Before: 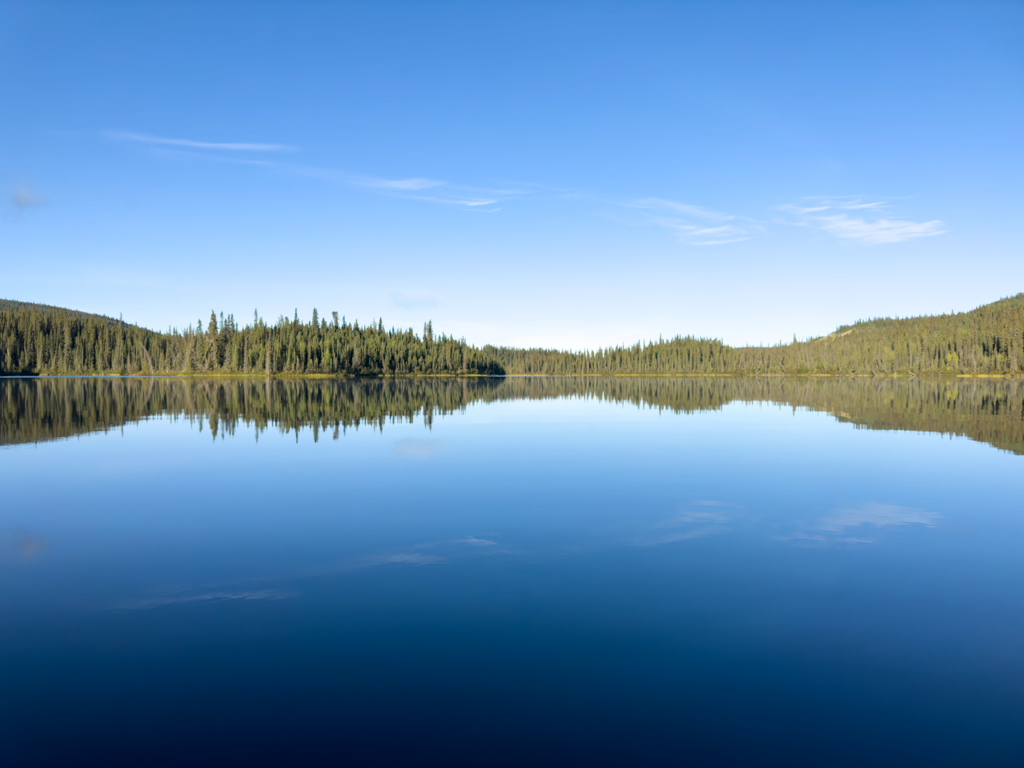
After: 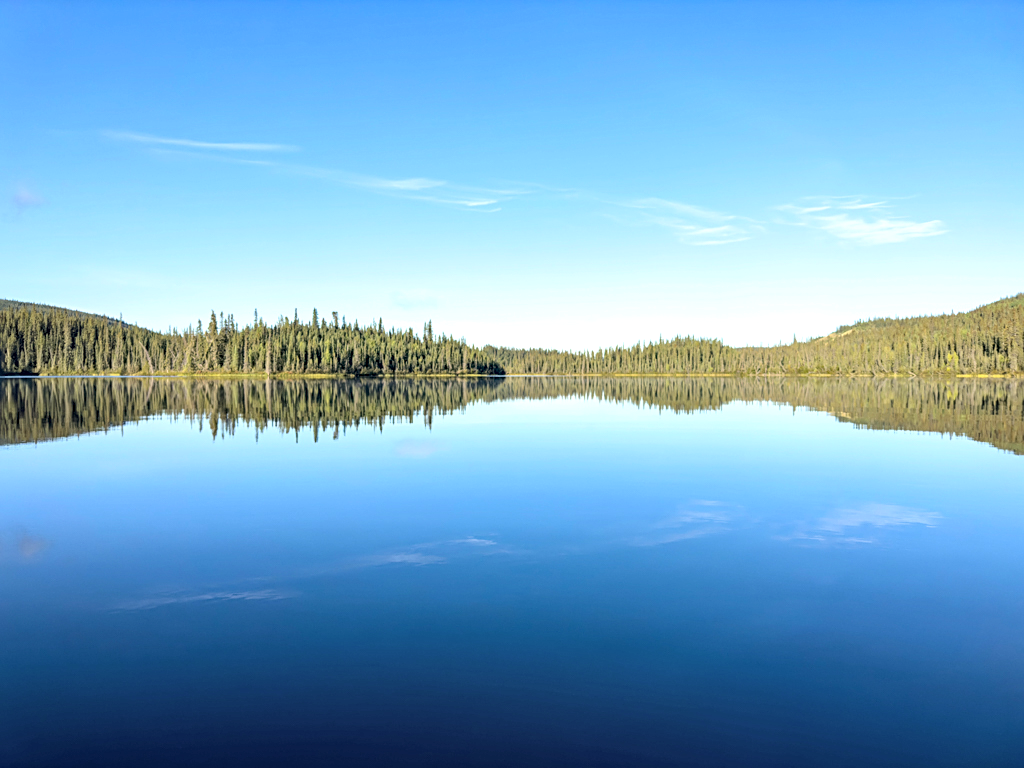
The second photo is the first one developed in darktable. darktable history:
exposure: exposure 0.152 EV, compensate exposure bias true, compensate highlight preservation false
sharpen: on, module defaults
local contrast: detail 130%
contrast brightness saturation: contrast 0.142, brightness 0.211
haze removal: compatibility mode true, adaptive false
color correction: highlights b* 0.002, saturation 1.08
